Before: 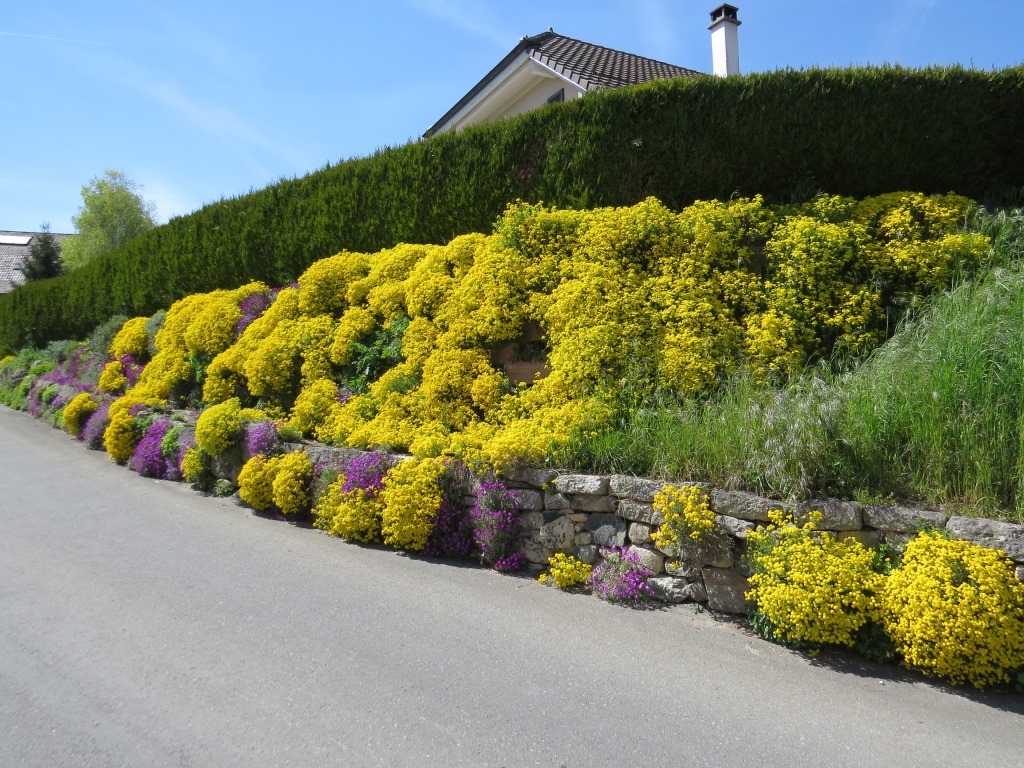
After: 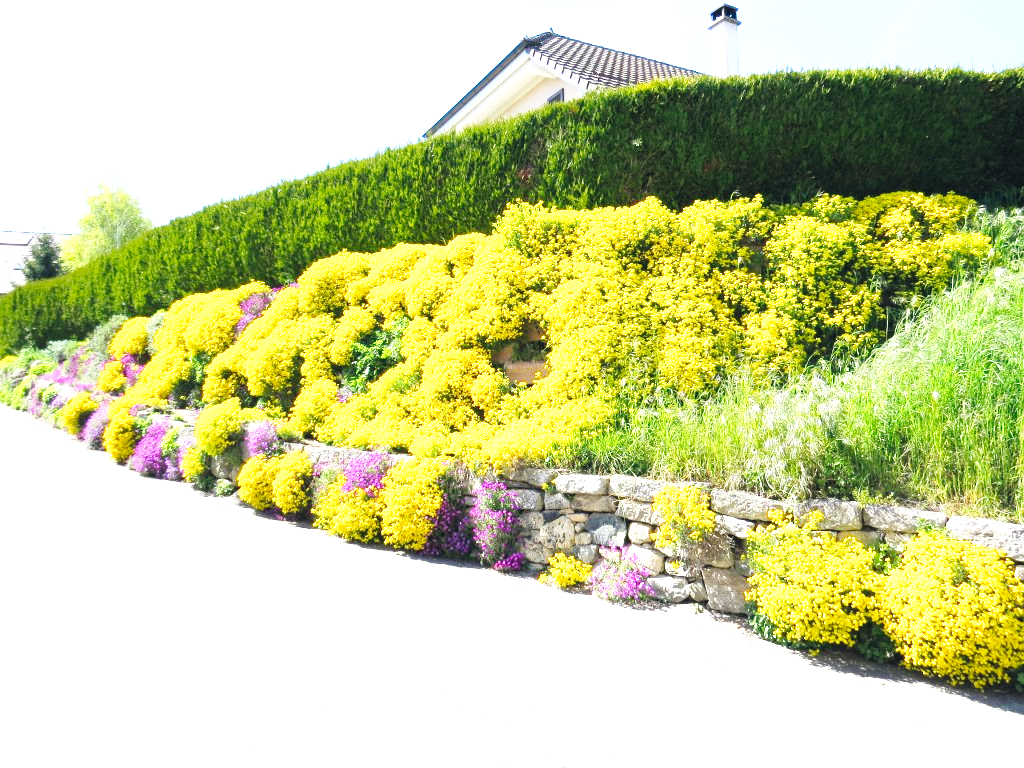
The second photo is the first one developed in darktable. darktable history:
exposure: black level correction 0, exposure 1.889 EV, compensate highlight preservation false
tone curve: curves: ch0 [(0, 0.023) (0.087, 0.065) (0.184, 0.168) (0.45, 0.54) (0.57, 0.683) (0.722, 0.825) (0.877, 0.948) (1, 1)]; ch1 [(0, 0) (0.388, 0.369) (0.44, 0.44) (0.489, 0.481) (0.534, 0.561) (0.657, 0.659) (1, 1)]; ch2 [(0, 0) (0.353, 0.317) (0.408, 0.427) (0.472, 0.46) (0.5, 0.496) (0.537, 0.534) (0.576, 0.592) (0.625, 0.631) (1, 1)], preserve colors none
color balance rgb: shadows lift › luminance -9.908%, shadows lift › chroma 0.952%, shadows lift › hue 114.22°, global offset › chroma 0.093%, global offset › hue 253.1°, perceptual saturation grading › global saturation 3.504%, global vibrance 20%
